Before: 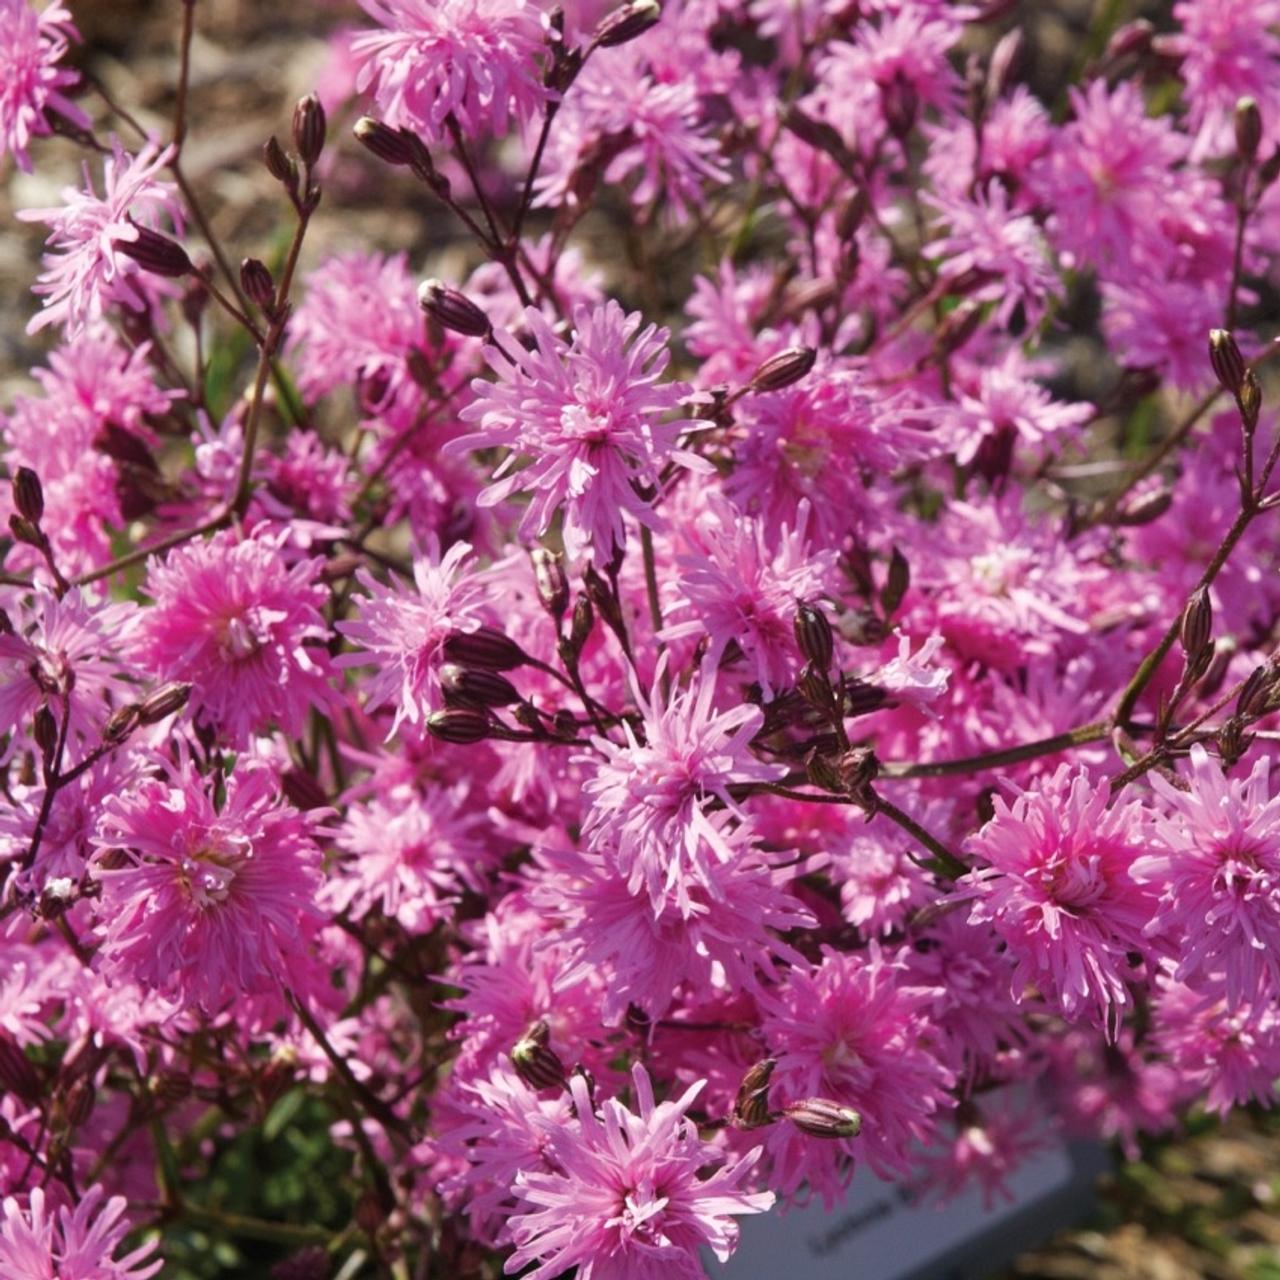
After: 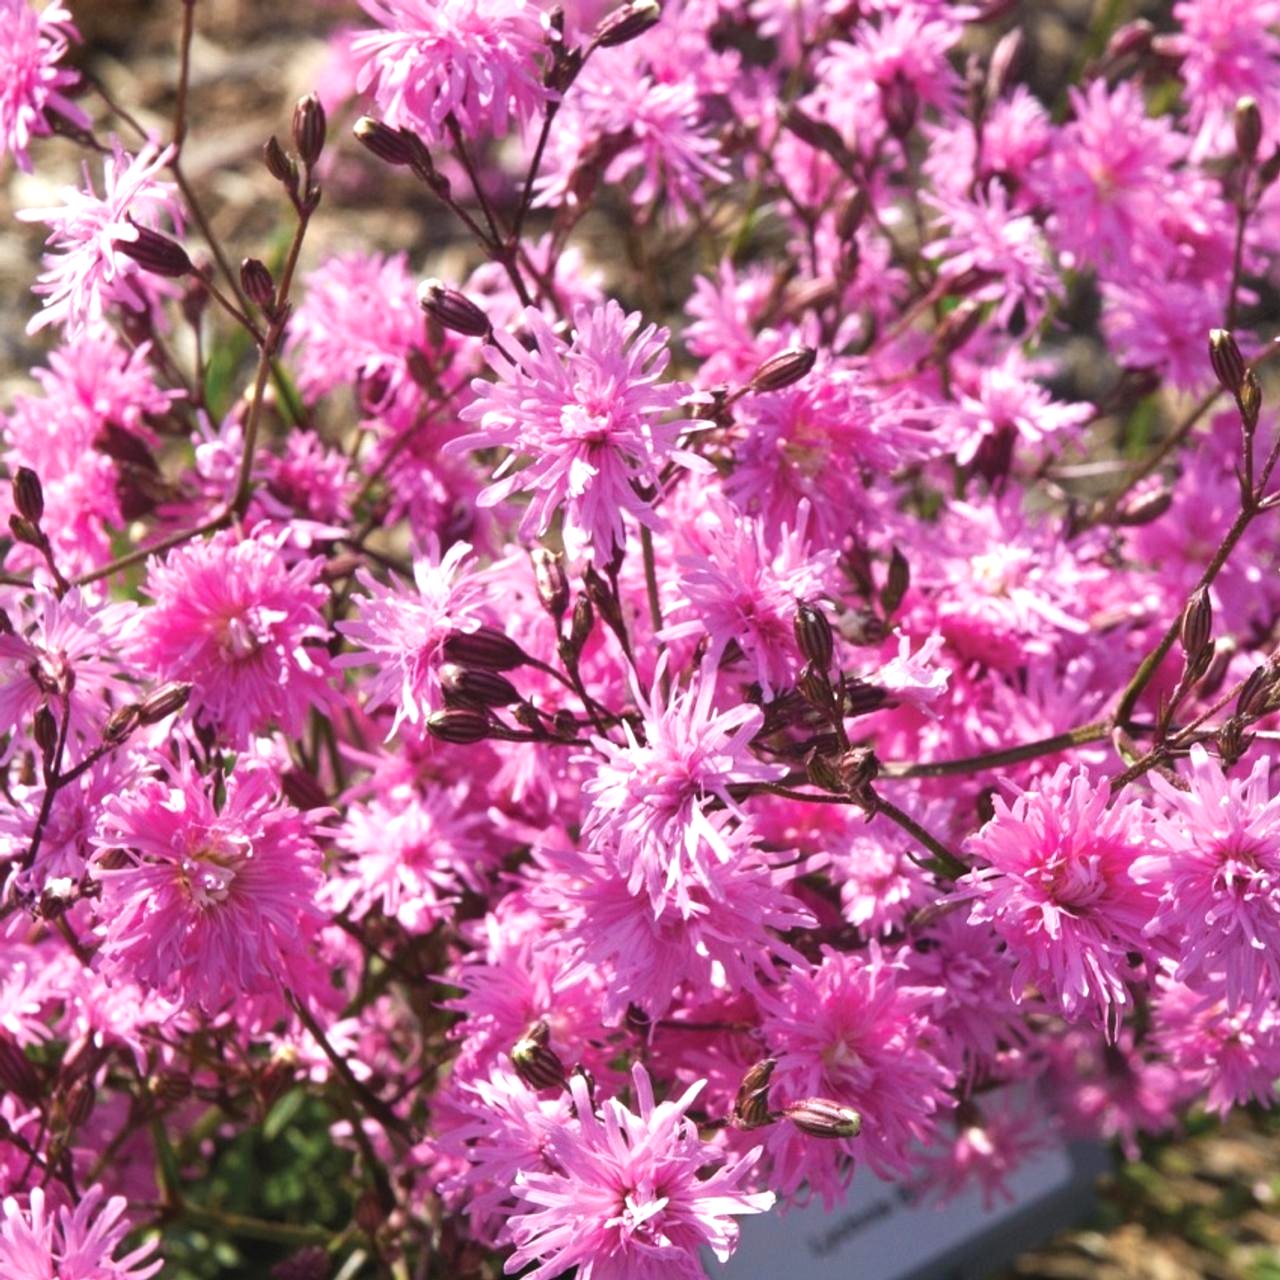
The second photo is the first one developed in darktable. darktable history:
exposure: black level correction -0.002, exposure 0.54 EV, compensate highlight preservation false
levels: levels [0, 0.492, 0.984]
